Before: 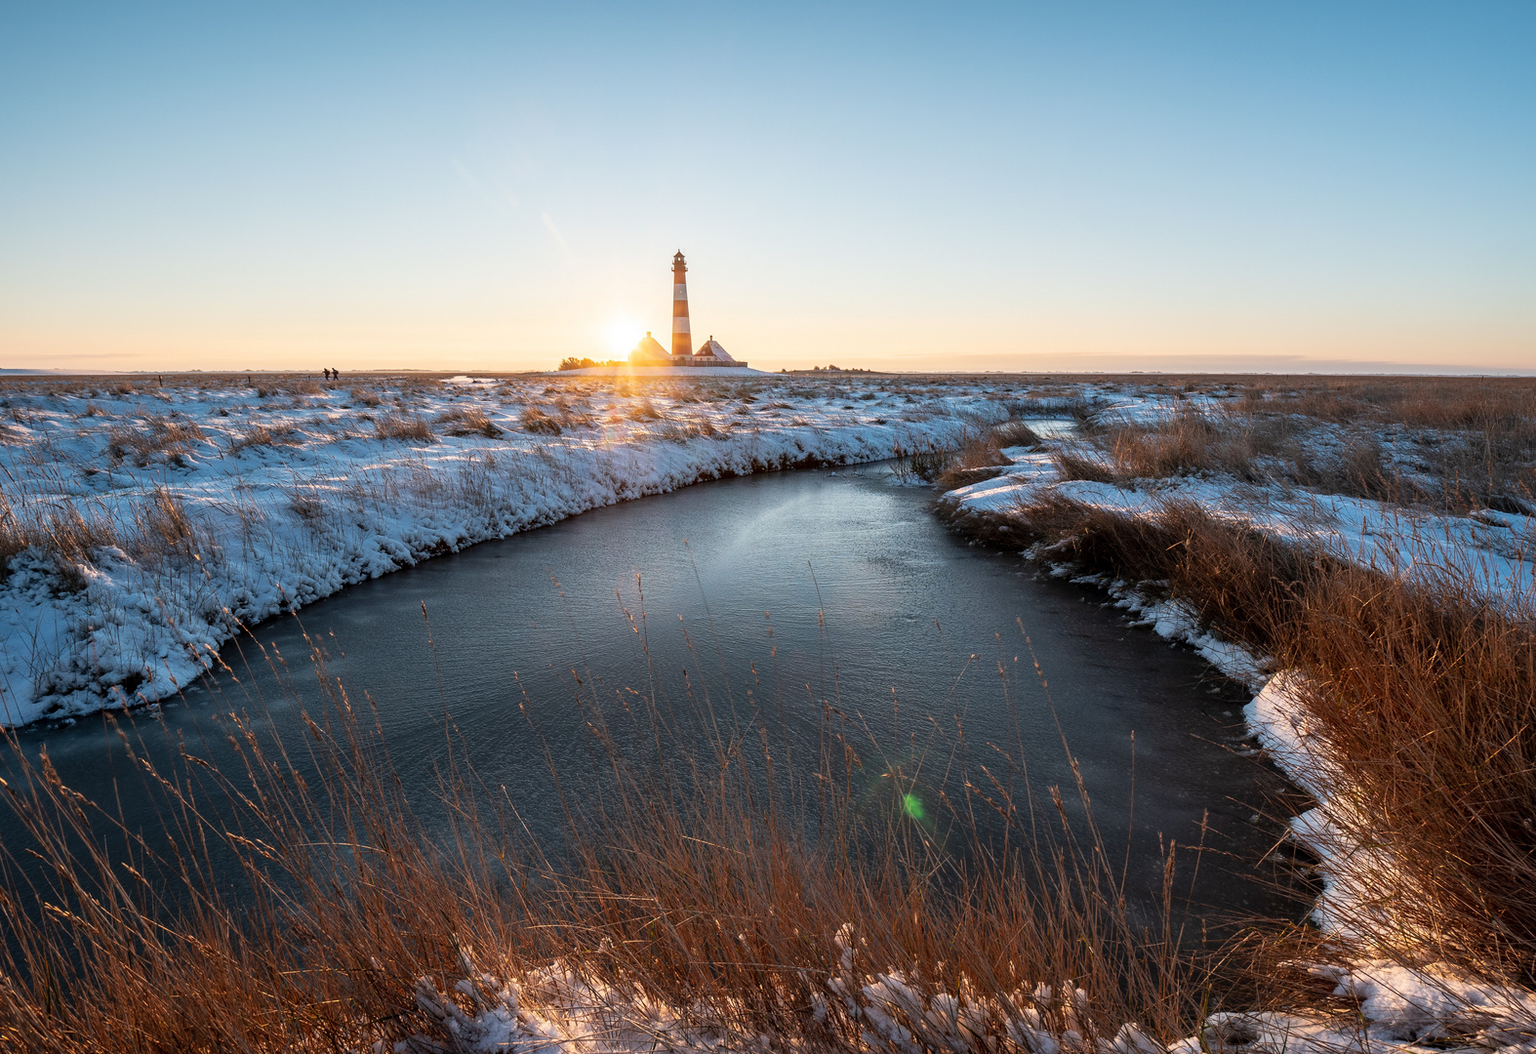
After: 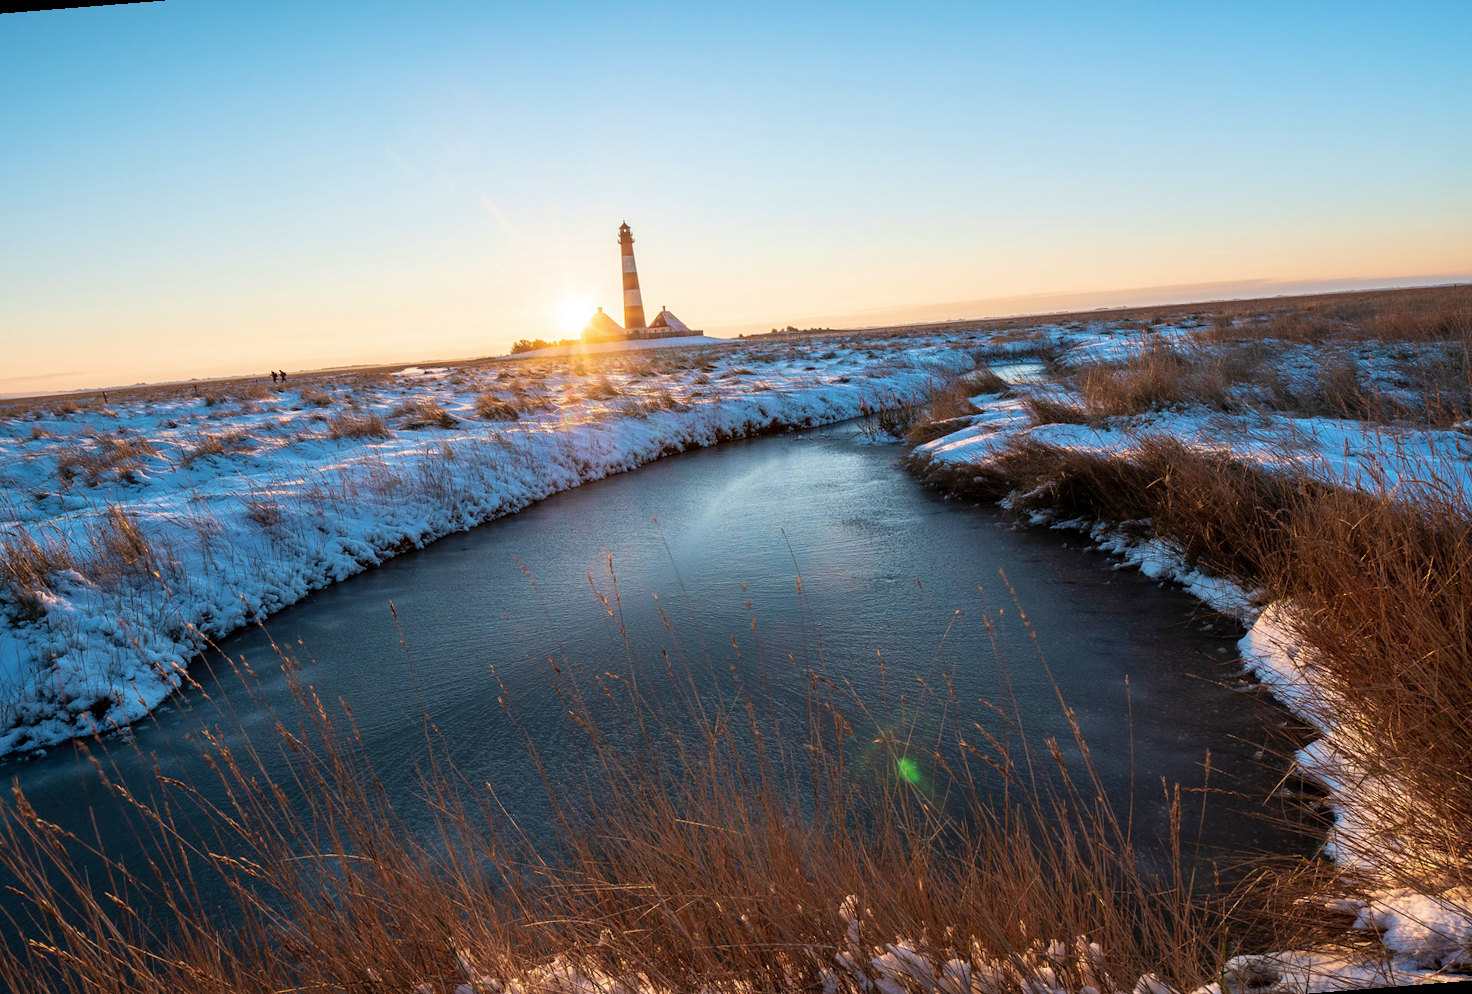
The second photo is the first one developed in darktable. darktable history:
color zones: curves: ch0 [(0.068, 0.464) (0.25, 0.5) (0.48, 0.508) (0.75, 0.536) (0.886, 0.476) (0.967, 0.456)]; ch1 [(0.066, 0.456) (0.25, 0.5) (0.616, 0.508) (0.746, 0.56) (0.934, 0.444)]
velvia: strength 45%
rotate and perspective: rotation -4.57°, crop left 0.054, crop right 0.944, crop top 0.087, crop bottom 0.914
